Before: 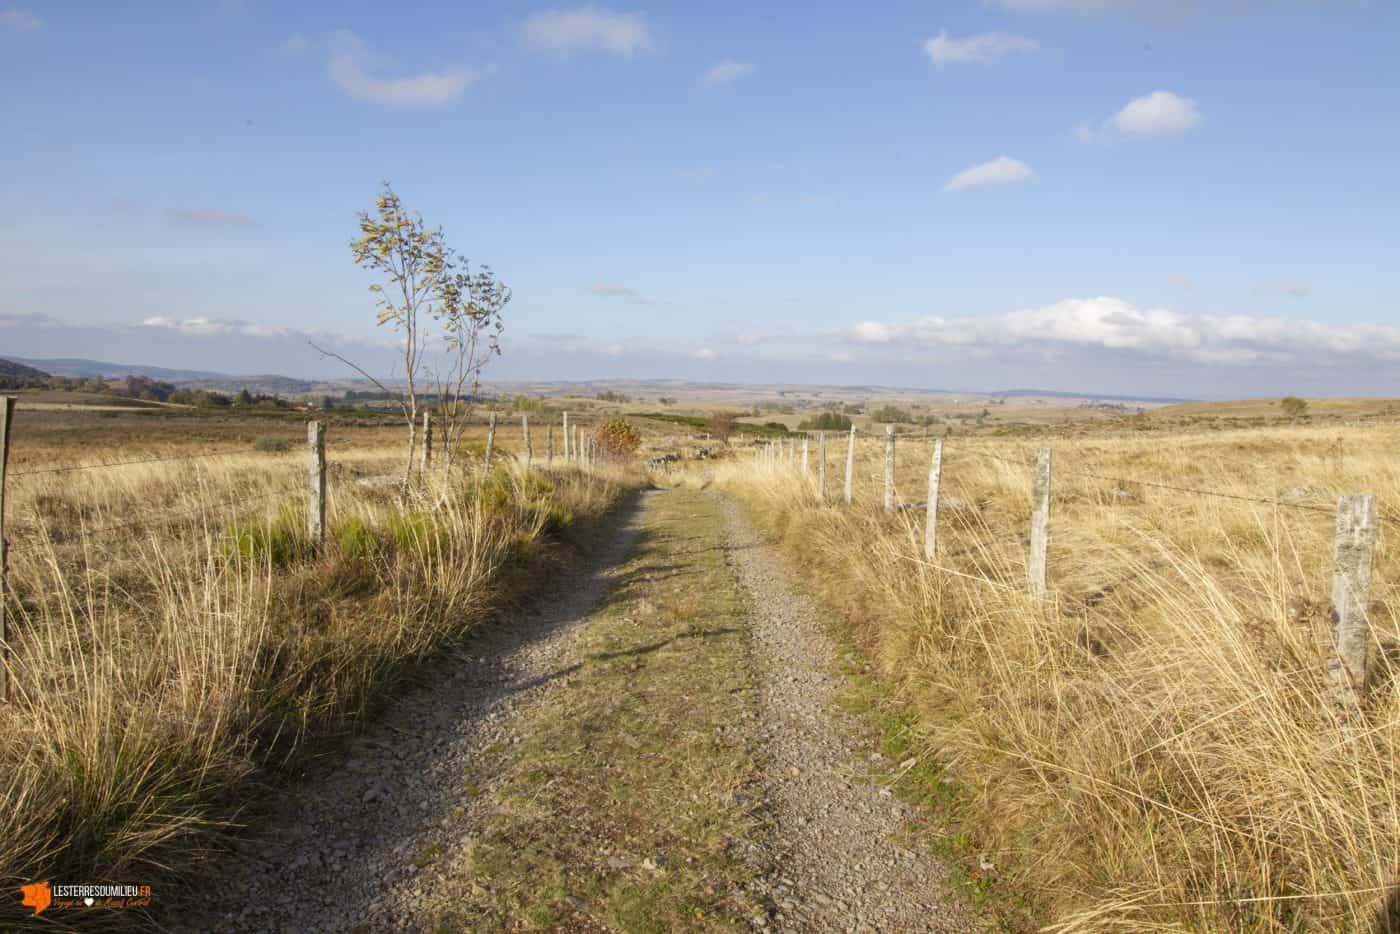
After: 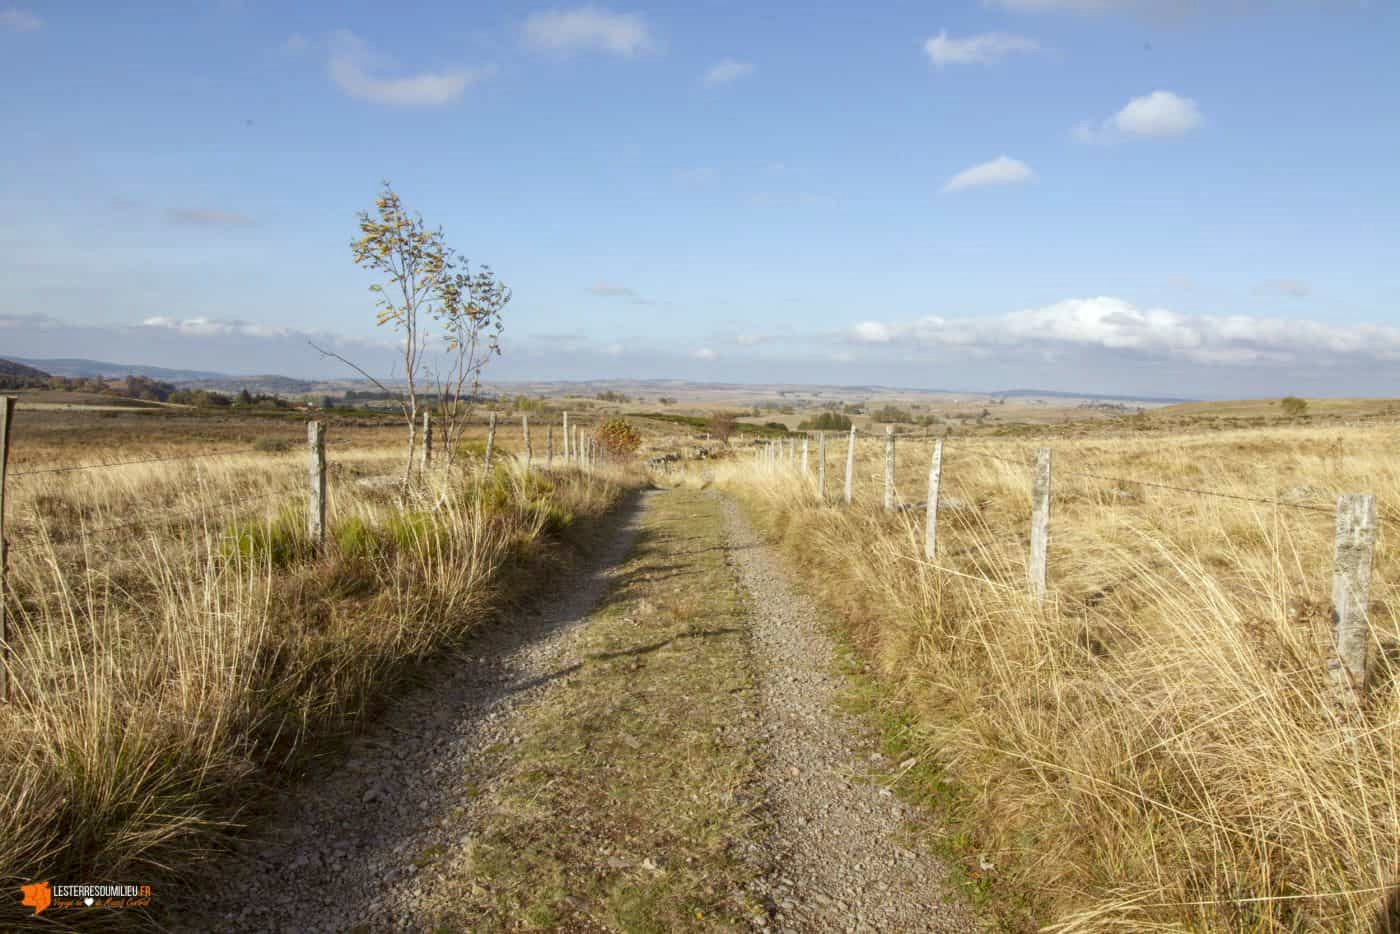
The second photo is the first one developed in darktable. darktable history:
local contrast: highlights 100%, shadows 100%, detail 120%, midtone range 0.2
color correction: highlights a* -2.73, highlights b* -2.09, shadows a* 2.41, shadows b* 2.73
